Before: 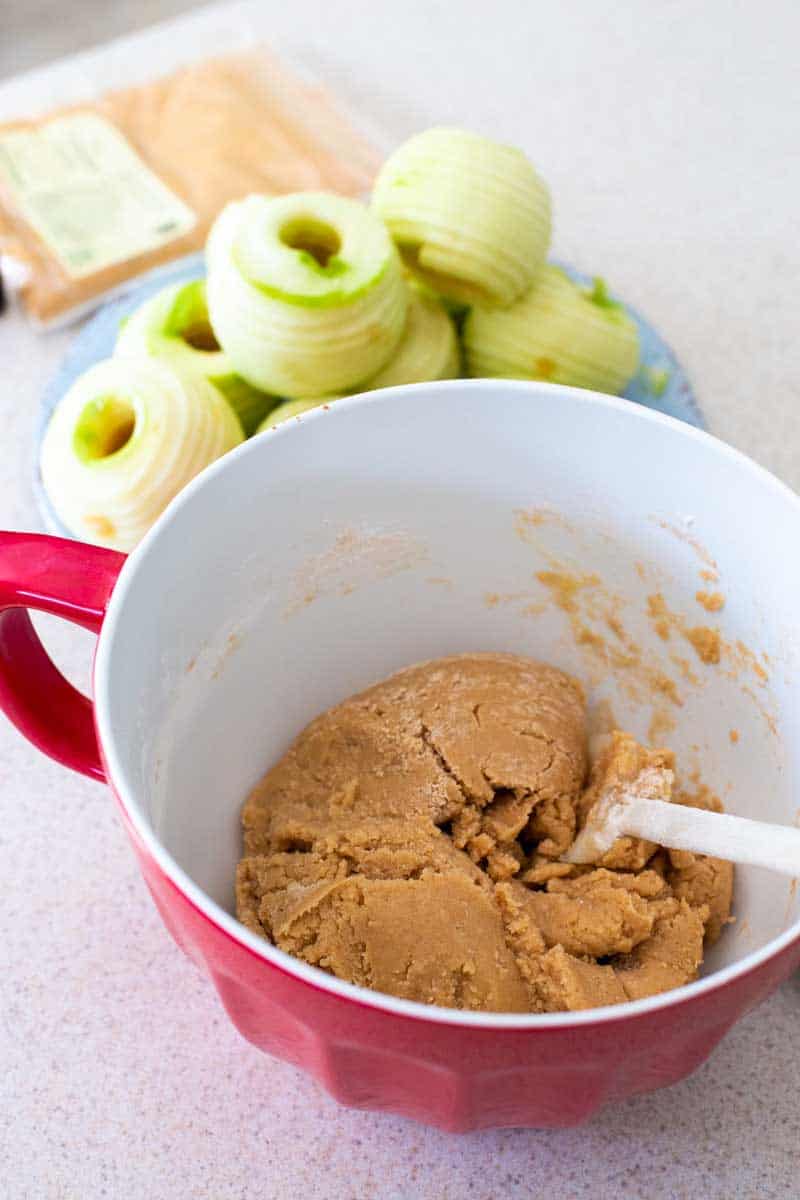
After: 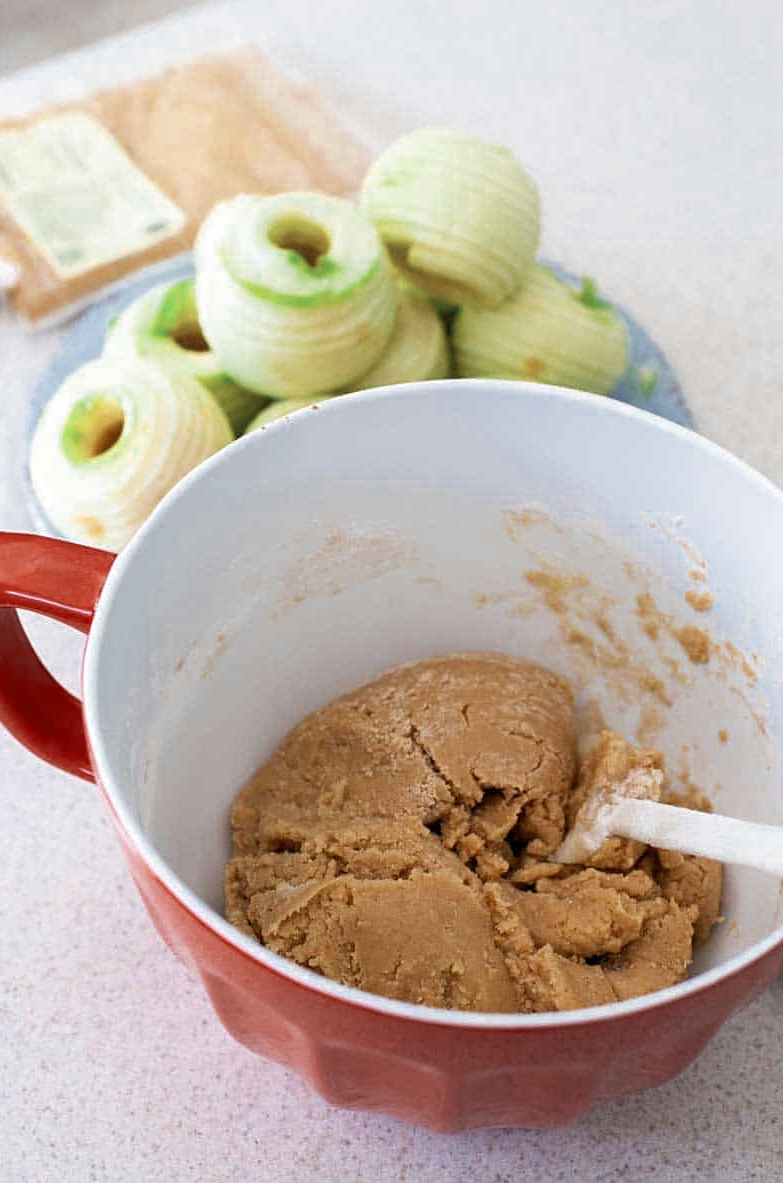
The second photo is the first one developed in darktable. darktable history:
crop and rotate: left 1.439%, right 0.663%, bottom 1.368%
color zones: curves: ch0 [(0, 0.5) (0.125, 0.4) (0.25, 0.5) (0.375, 0.4) (0.5, 0.4) (0.625, 0.35) (0.75, 0.35) (0.875, 0.5)]; ch1 [(0, 0.35) (0.125, 0.45) (0.25, 0.35) (0.375, 0.35) (0.5, 0.35) (0.625, 0.35) (0.75, 0.45) (0.875, 0.35)]; ch2 [(0, 0.6) (0.125, 0.5) (0.25, 0.5) (0.375, 0.6) (0.5, 0.6) (0.625, 0.5) (0.75, 0.5) (0.875, 0.5)]
sharpen: amount 0.207
